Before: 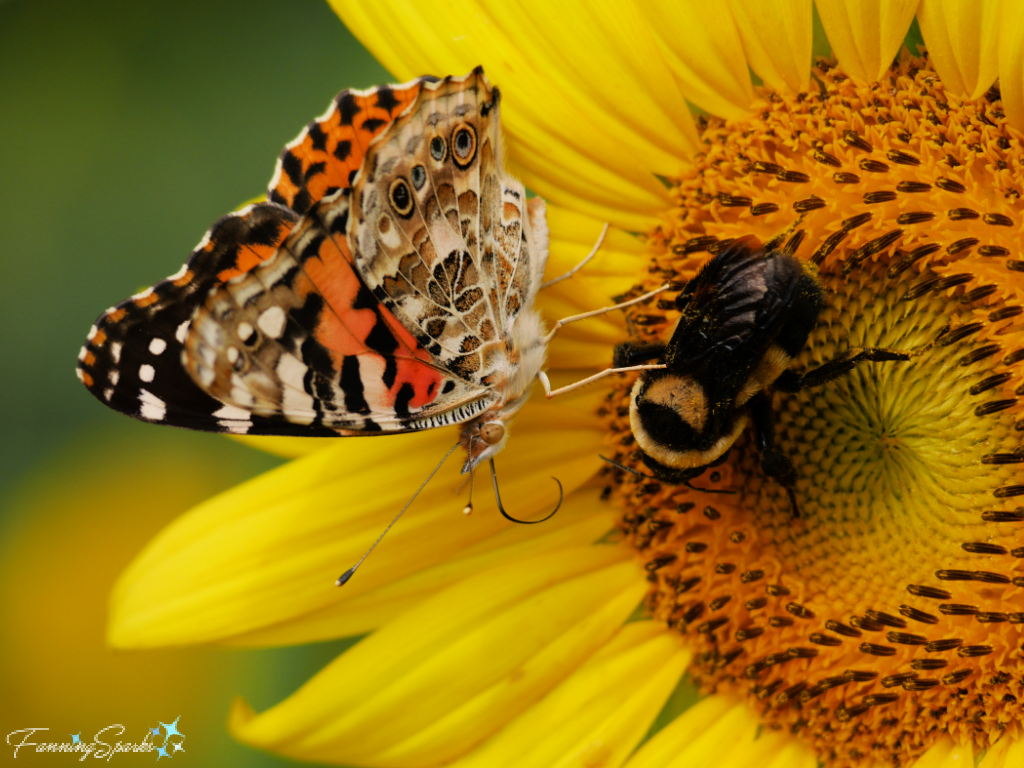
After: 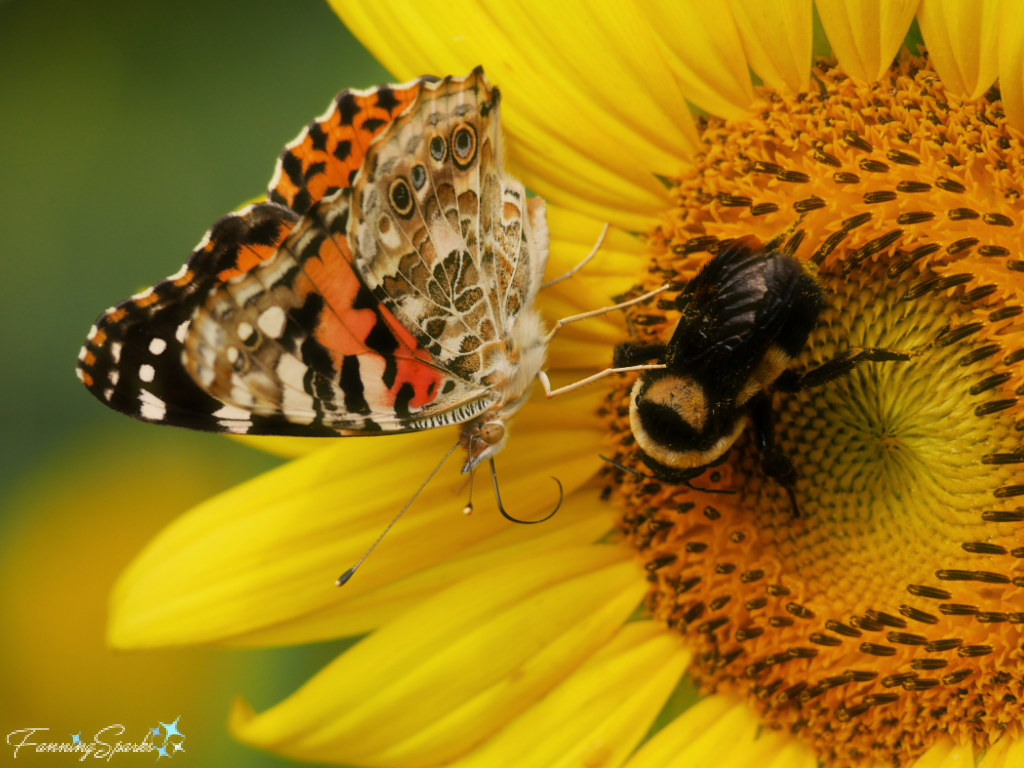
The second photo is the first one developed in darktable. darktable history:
haze removal: strength -0.114, adaptive false
